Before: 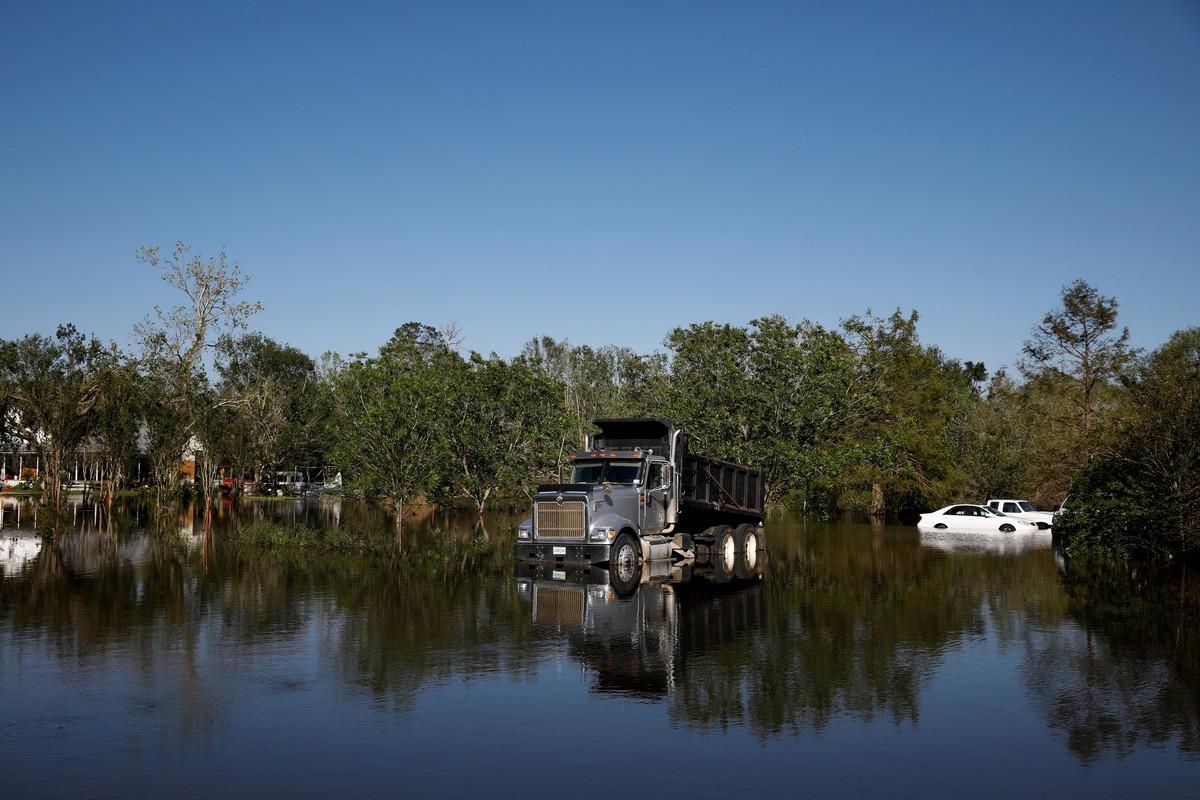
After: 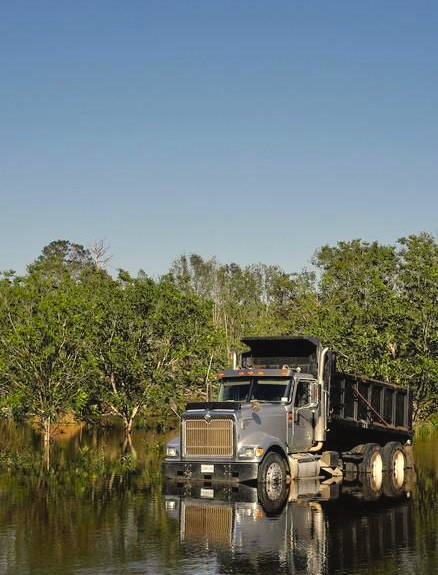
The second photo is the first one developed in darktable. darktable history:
crop and rotate: left 29.379%, top 10.259%, right 34.04%, bottom 17.786%
color correction: highlights a* 1.47, highlights b* 17.58
tone equalizer: -7 EV 0.153 EV, -6 EV 0.563 EV, -5 EV 1.12 EV, -4 EV 1.33 EV, -3 EV 1.13 EV, -2 EV 0.6 EV, -1 EV 0.152 EV
color balance rgb: global offset › luminance 0.487%, perceptual saturation grading › global saturation 0.169%, perceptual saturation grading › mid-tones 11.249%, global vibrance 20%
